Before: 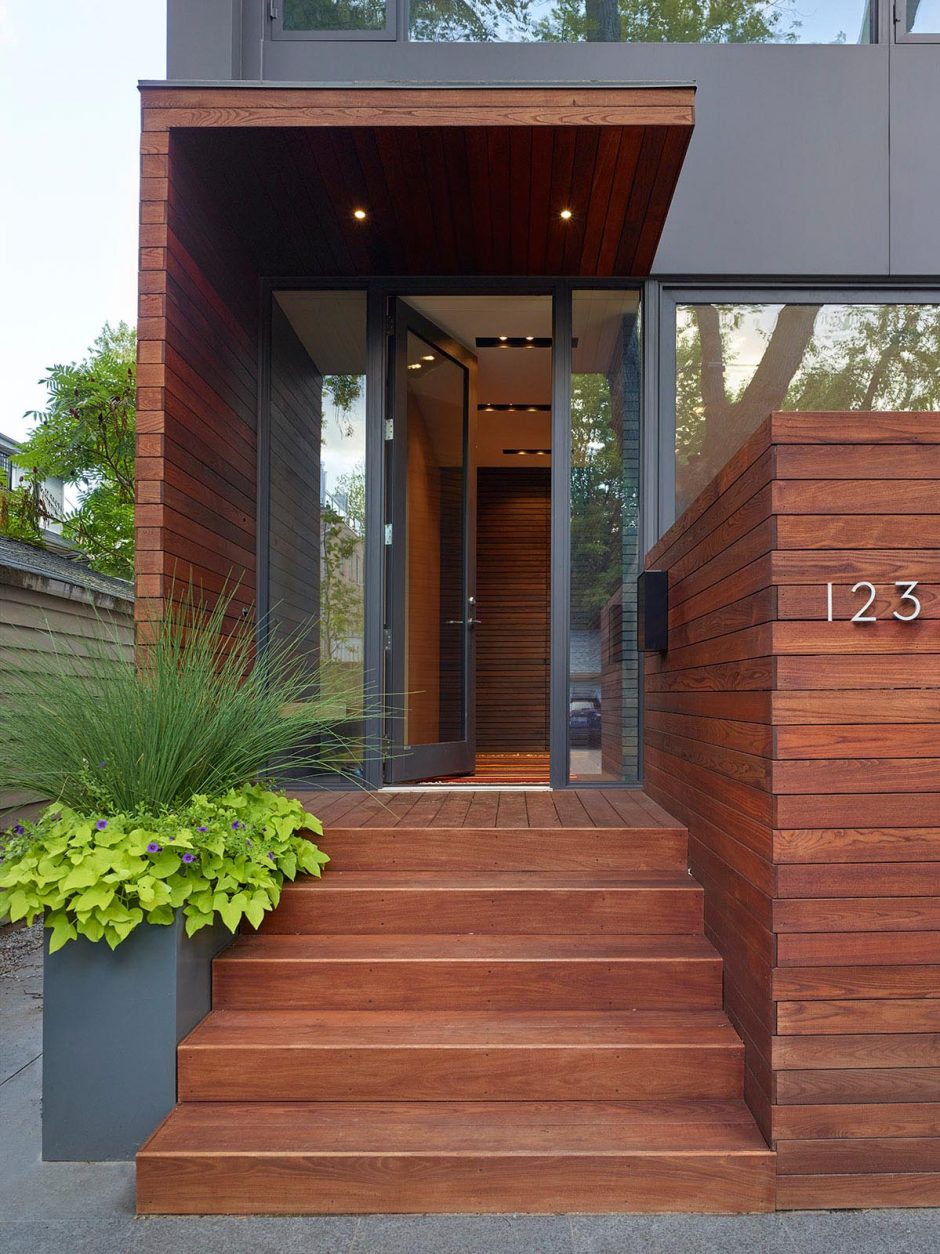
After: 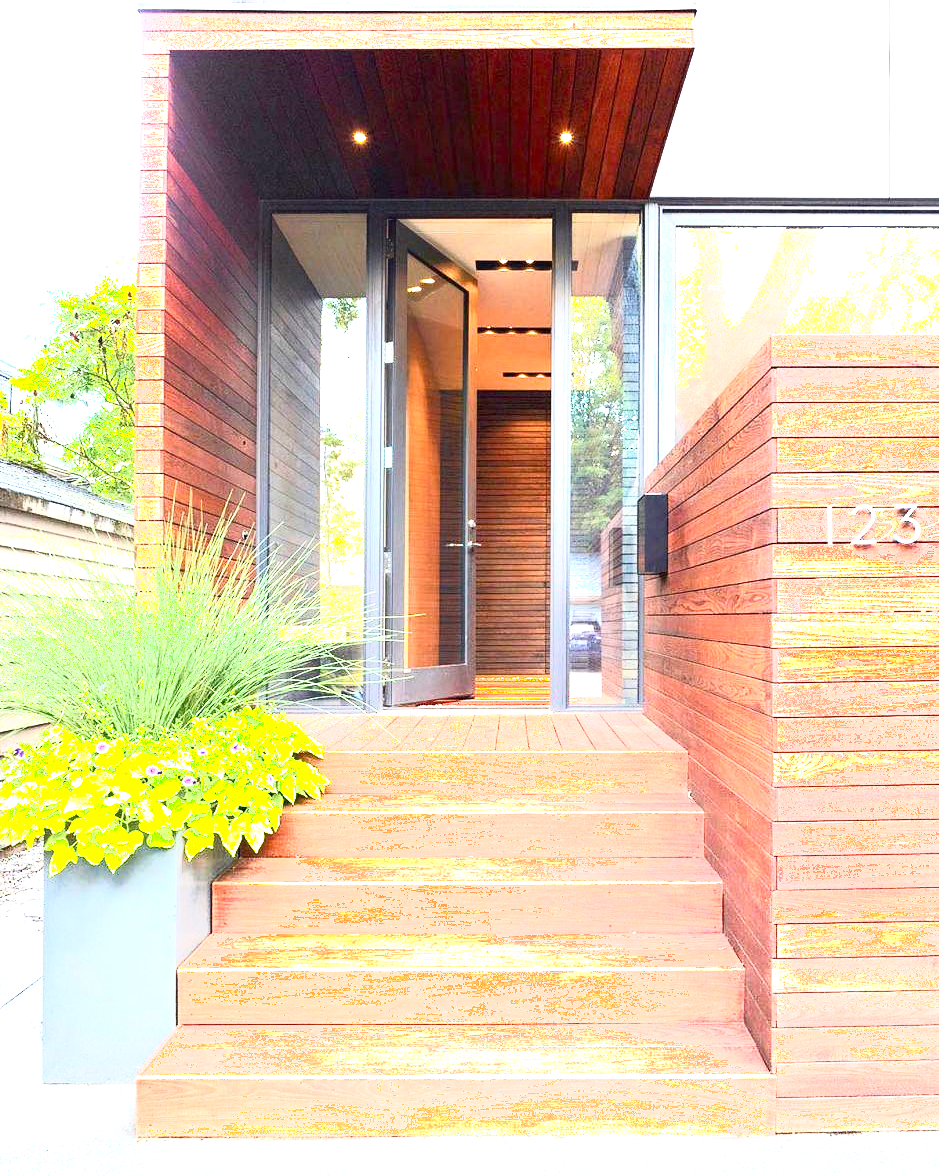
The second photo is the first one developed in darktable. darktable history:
exposure: exposure 2.934 EV, compensate highlight preservation false
crop and rotate: top 6.179%
shadows and highlights: shadows -63.66, white point adjustment -5.31, highlights 60.34
